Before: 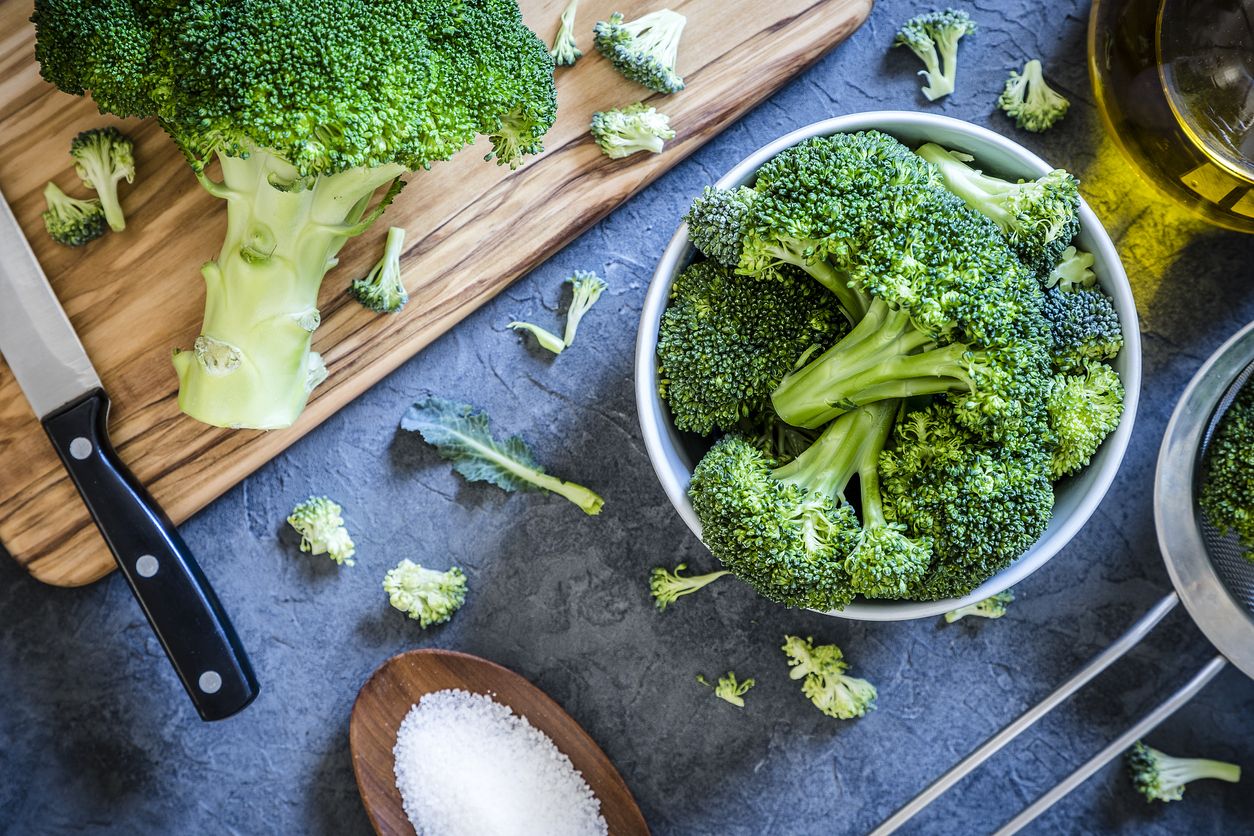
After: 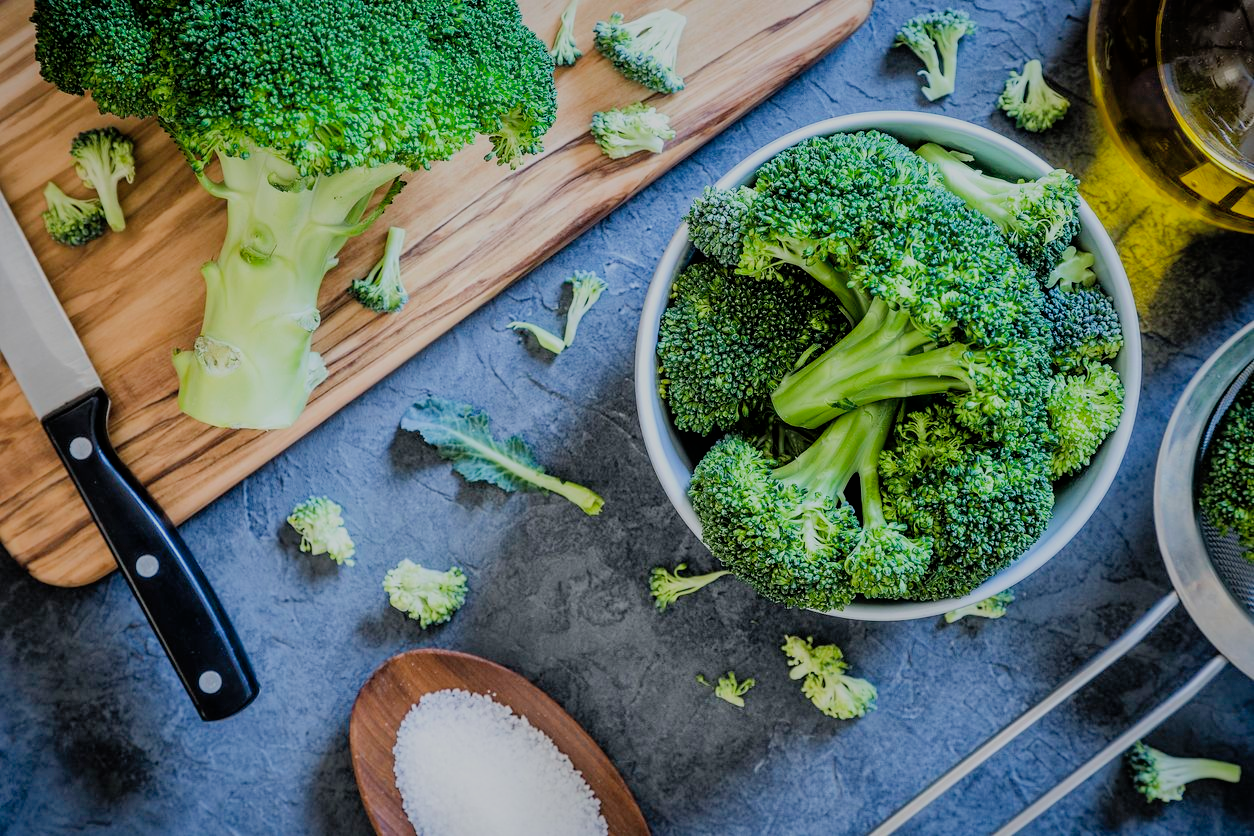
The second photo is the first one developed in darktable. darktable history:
shadows and highlights: on, module defaults
filmic rgb: black relative exposure -7.65 EV, white relative exposure 4.56 EV, hardness 3.61, iterations of high-quality reconstruction 0
